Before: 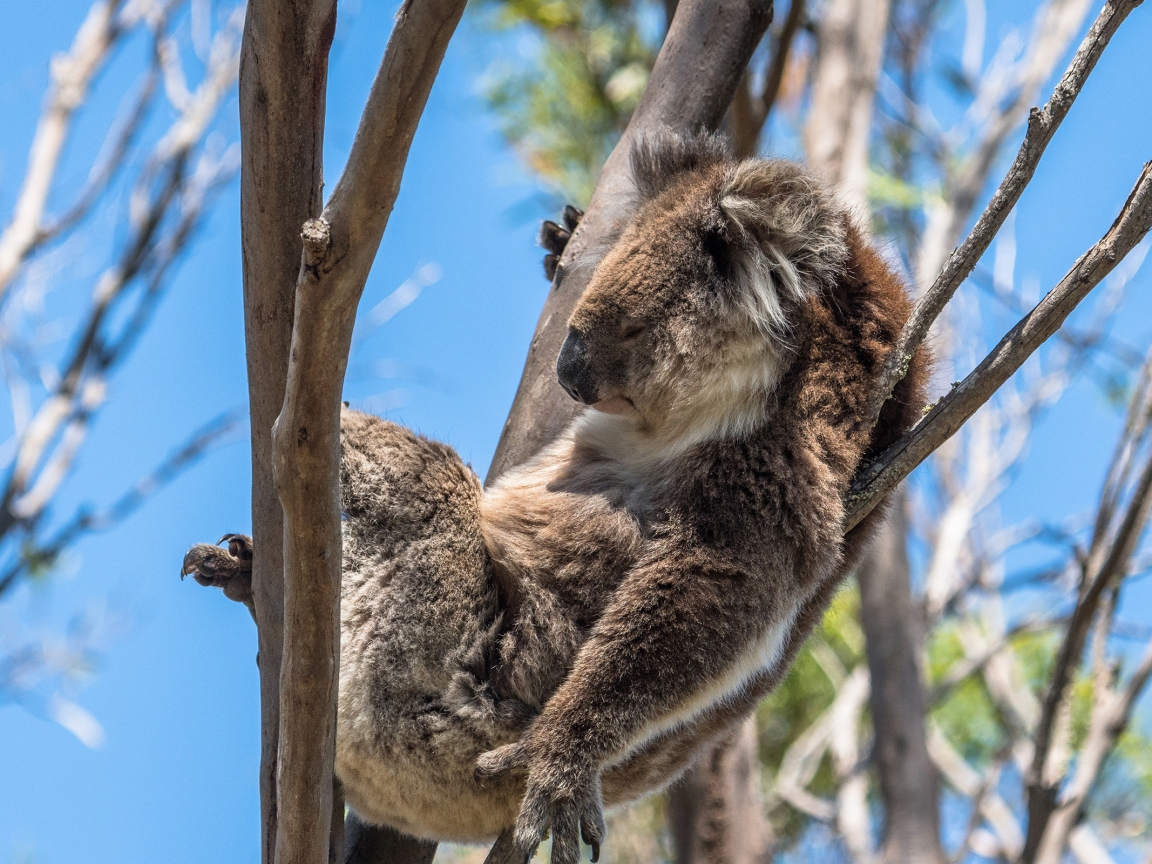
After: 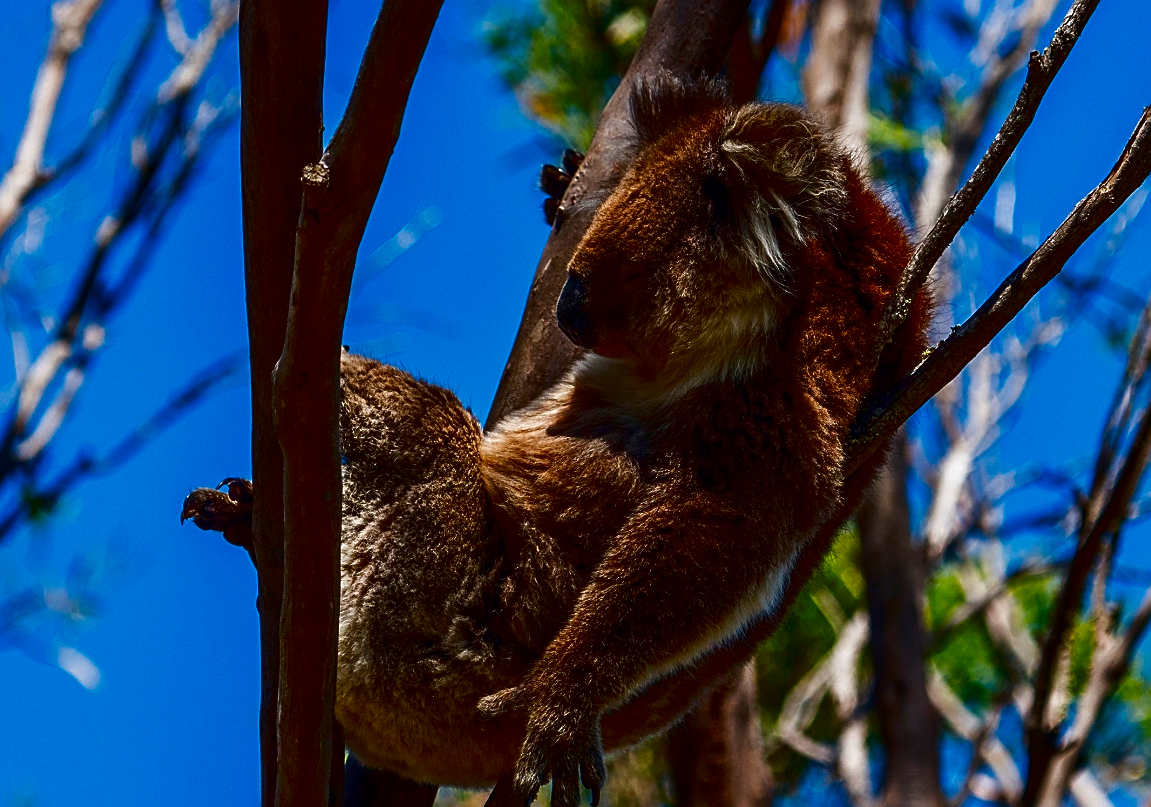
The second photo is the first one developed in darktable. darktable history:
sharpen: on, module defaults
contrast brightness saturation: brightness -0.99, saturation 0.994
crop and rotate: top 6.544%
